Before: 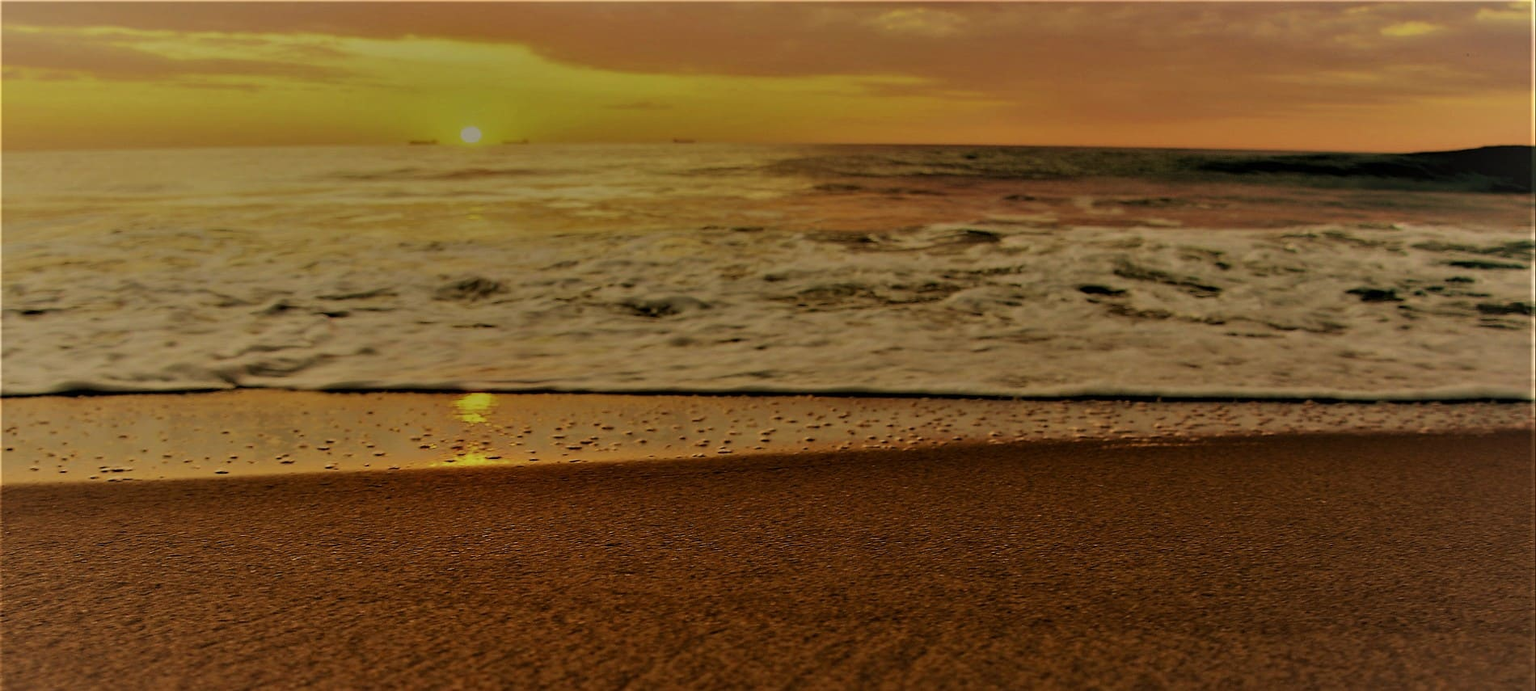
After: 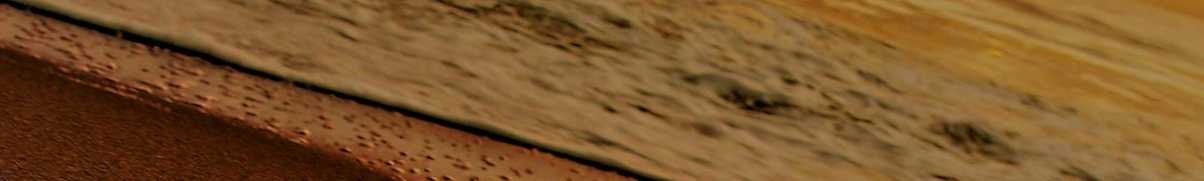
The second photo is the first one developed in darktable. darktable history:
crop and rotate: angle 16.12°, top 30.835%, bottom 35.653%
color zones: curves: ch1 [(0.239, 0.552) (0.75, 0.5)]; ch2 [(0.25, 0.462) (0.749, 0.457)], mix 25.94%
